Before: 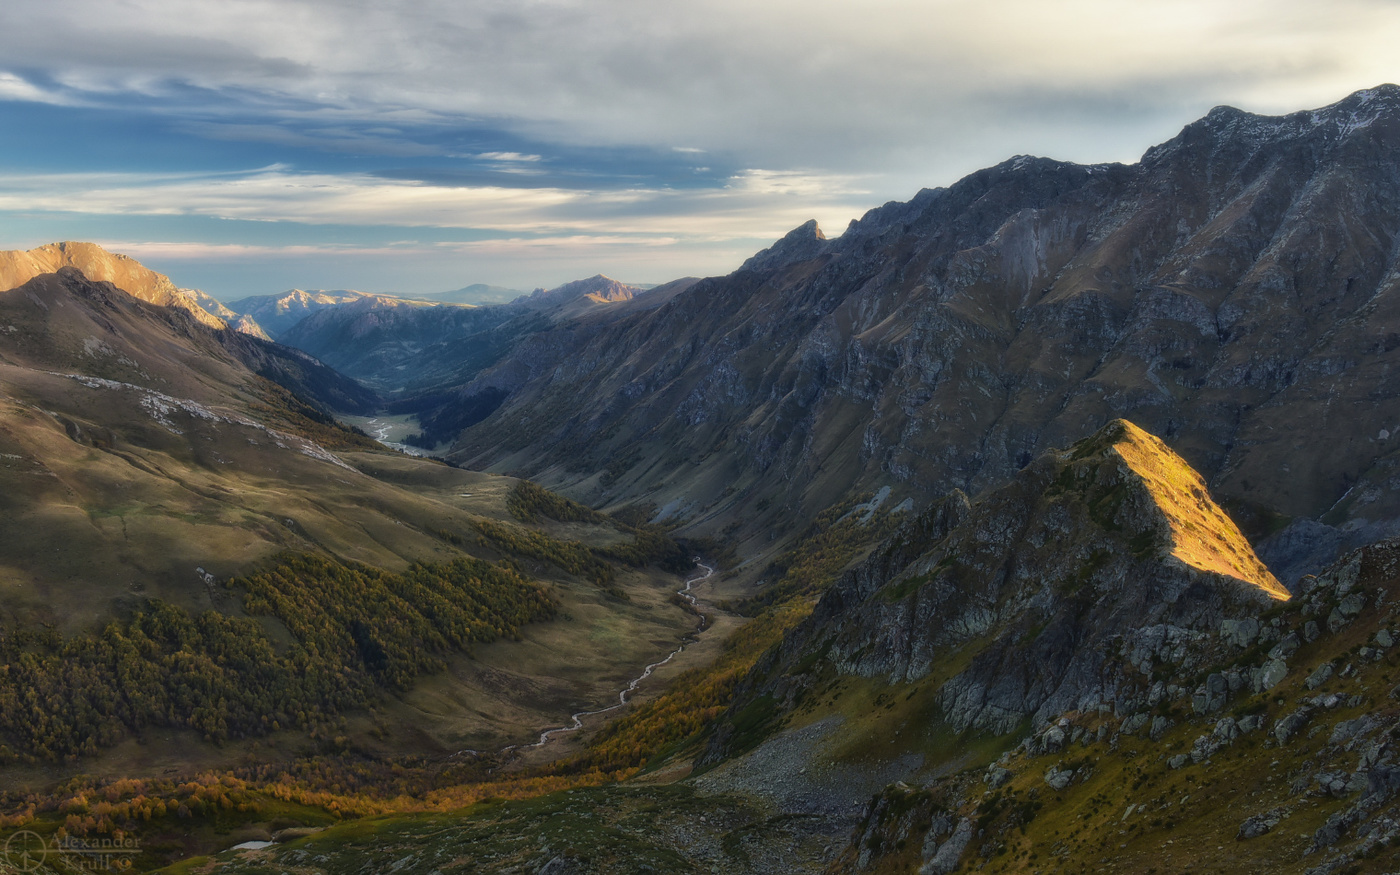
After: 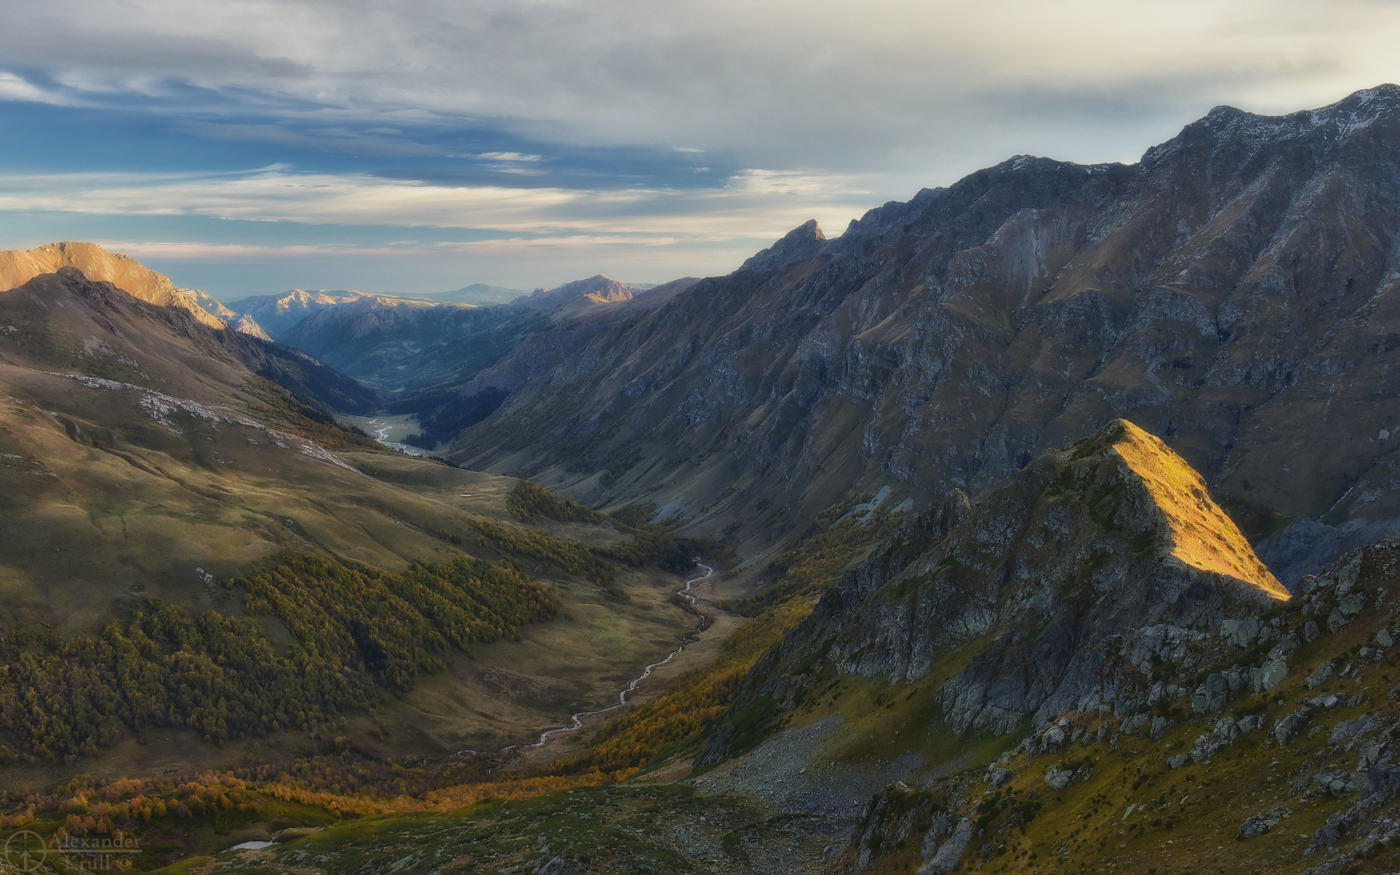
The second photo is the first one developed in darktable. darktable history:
color balance rgb: perceptual saturation grading › global saturation 0.151%, contrast -9.425%
